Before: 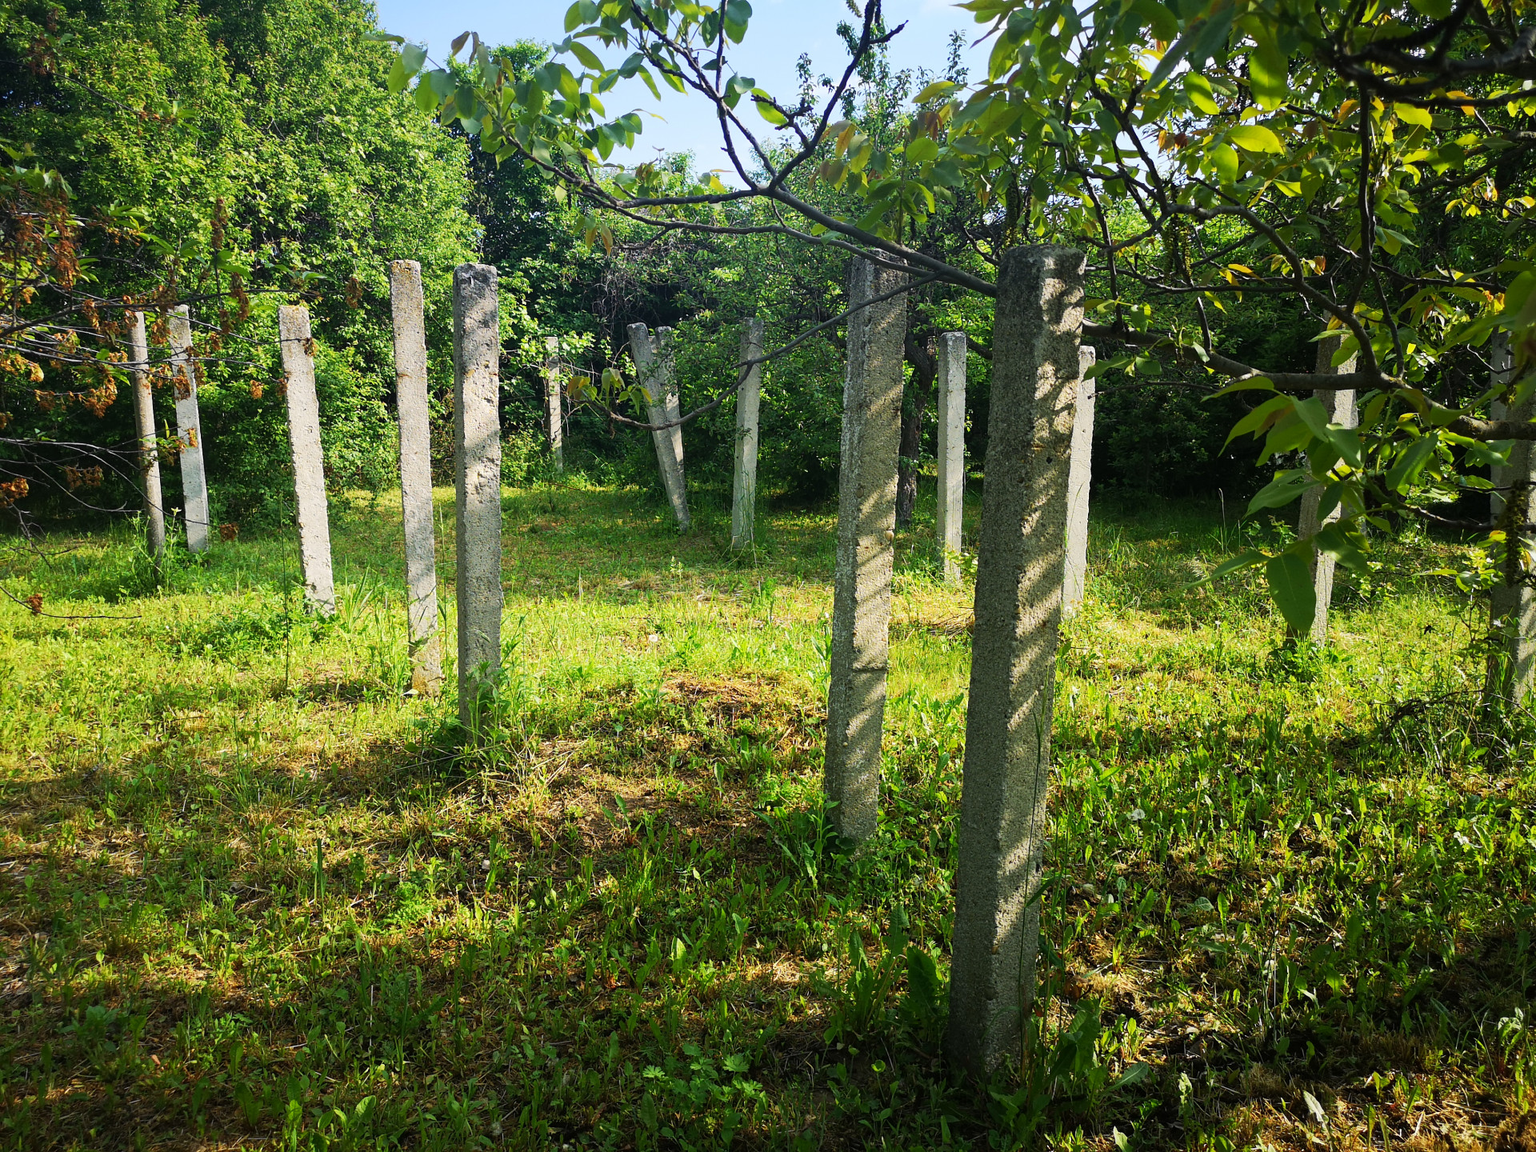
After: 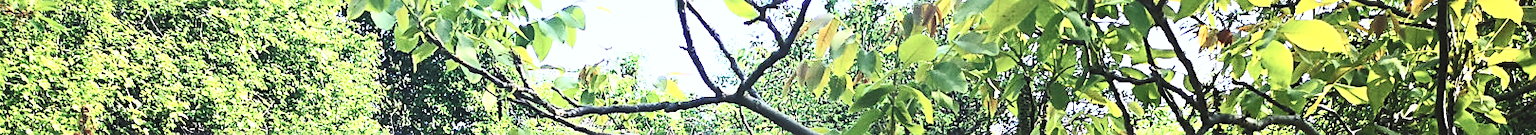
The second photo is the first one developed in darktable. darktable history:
base curve: curves: ch0 [(0, 0) (0.028, 0.03) (0.121, 0.232) (0.46, 0.748) (0.859, 0.968) (1, 1)], preserve colors none
crop and rotate: left 9.644%, top 9.491%, right 6.021%, bottom 80.509%
sharpen: on, module defaults
shadows and highlights: radius 334.93, shadows 63.48, highlights 6.06, compress 87.7%, highlights color adjustment 39.73%, soften with gaussian
contrast brightness saturation: contrast 0.43, brightness 0.56, saturation -0.19
